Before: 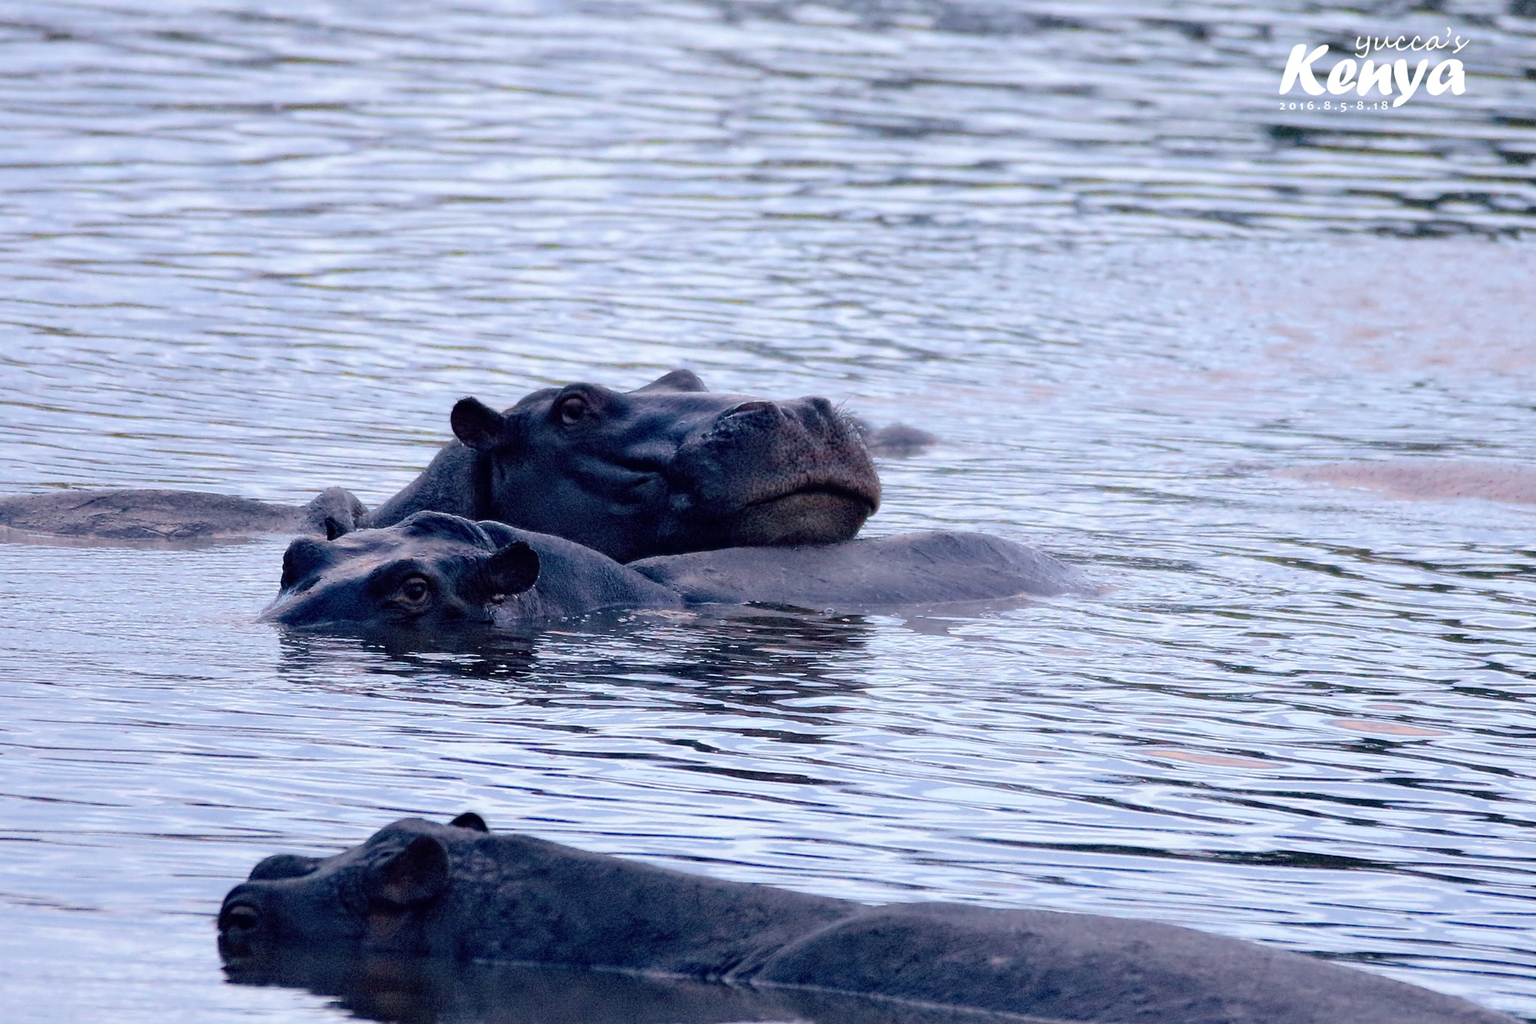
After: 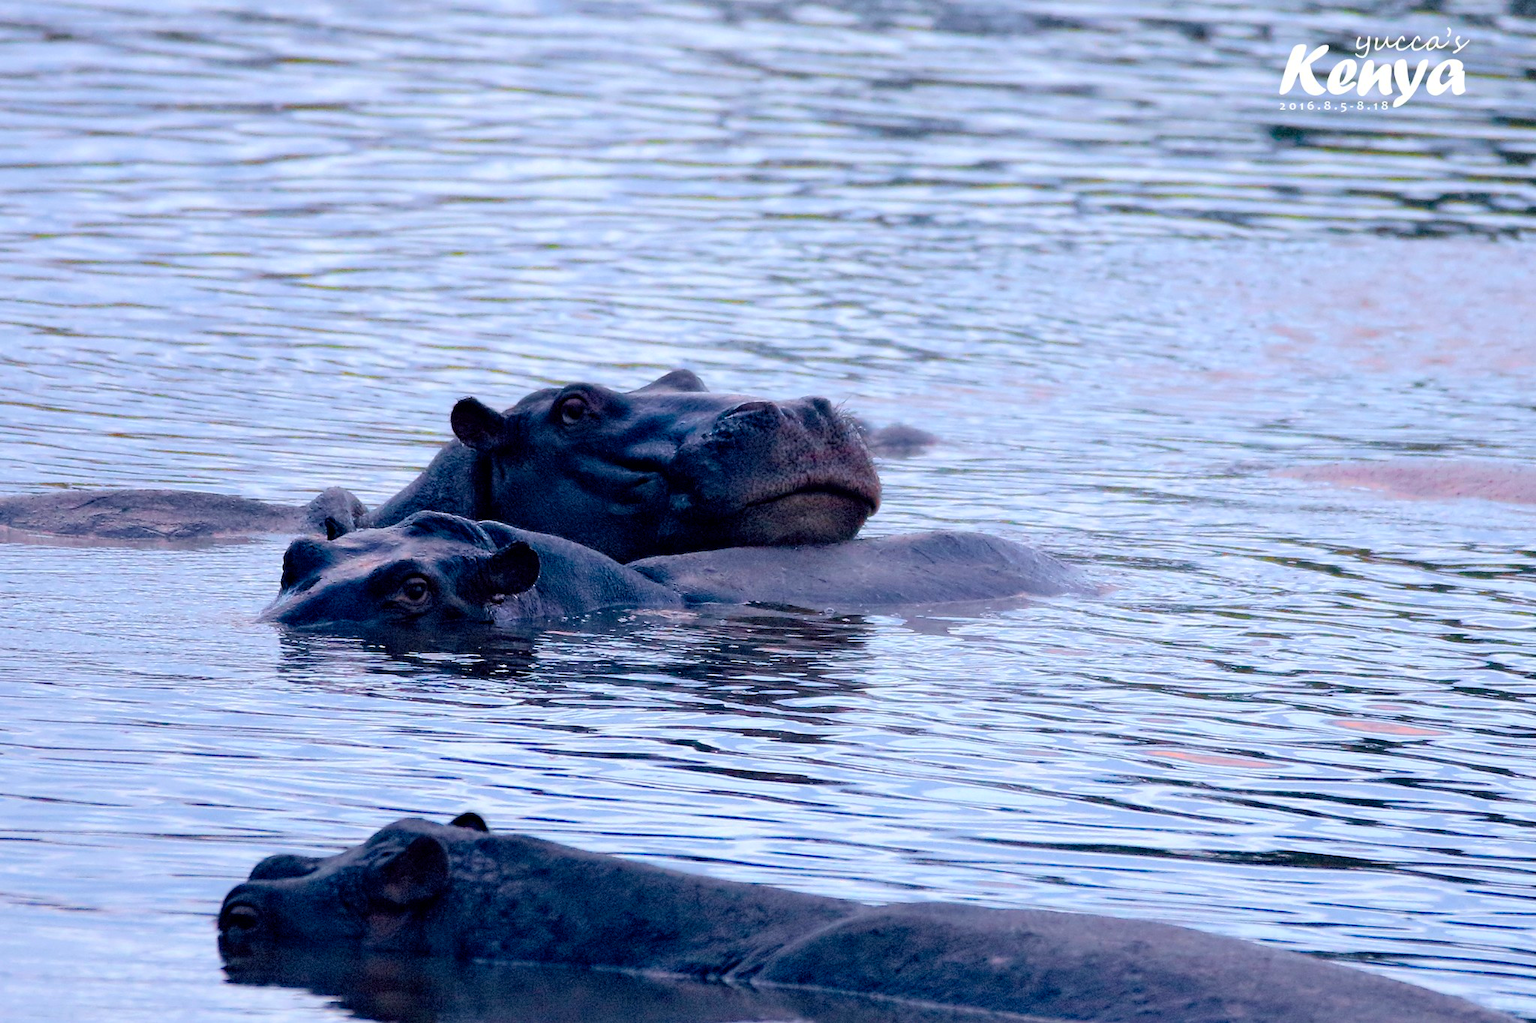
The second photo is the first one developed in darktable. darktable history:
exposure: black level correction 0.001, compensate highlight preservation false
color zones: curves: ch1 [(0.24, 0.629) (0.75, 0.5)]; ch2 [(0.255, 0.454) (0.745, 0.491)], mix 102.12%
color balance rgb: perceptual saturation grading › global saturation 40%, global vibrance 15%
